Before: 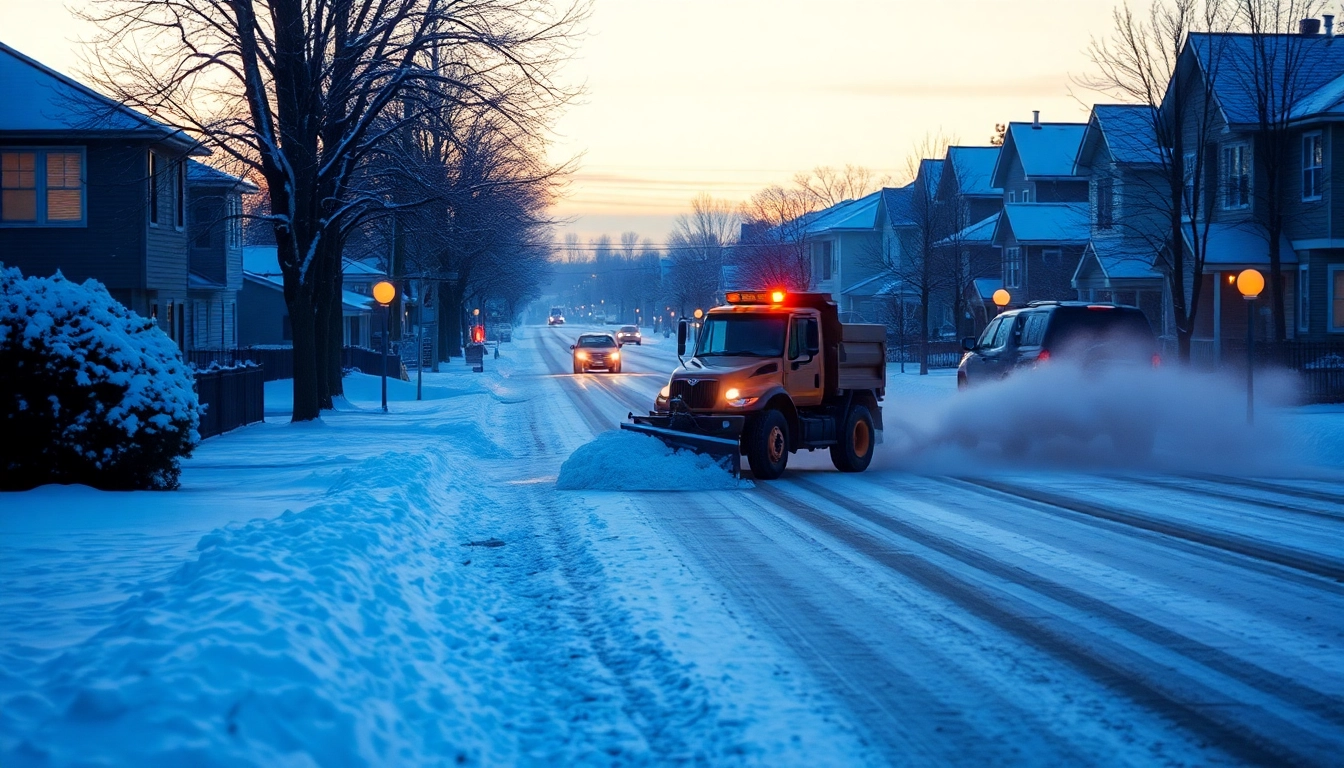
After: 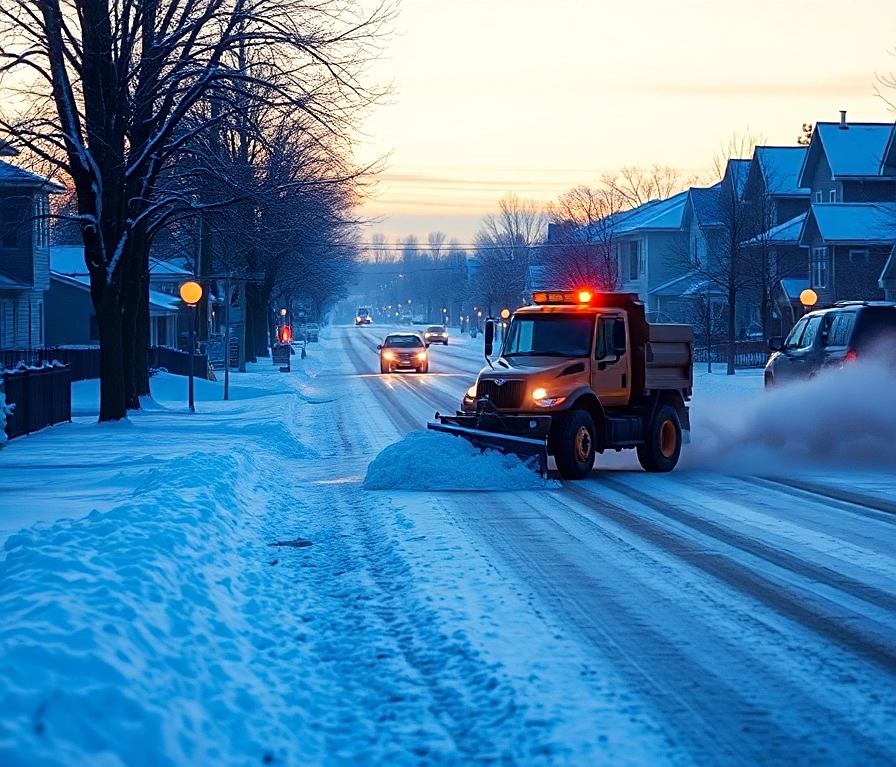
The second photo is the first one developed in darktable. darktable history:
crop and rotate: left 14.377%, right 18.951%
sharpen: on, module defaults
